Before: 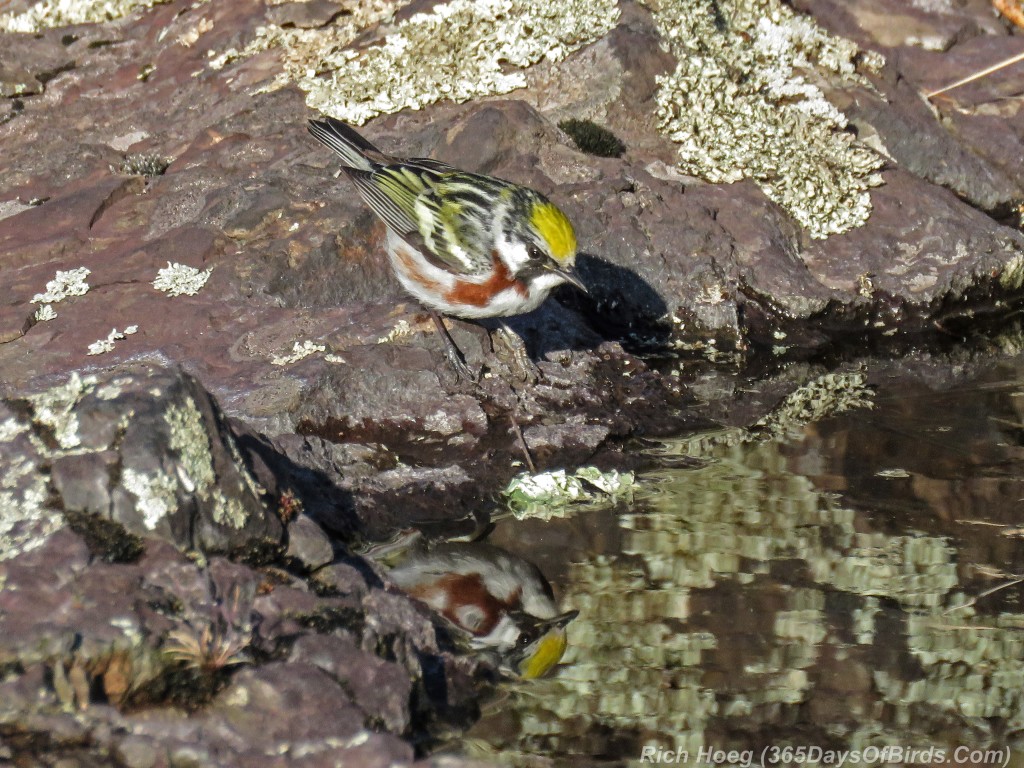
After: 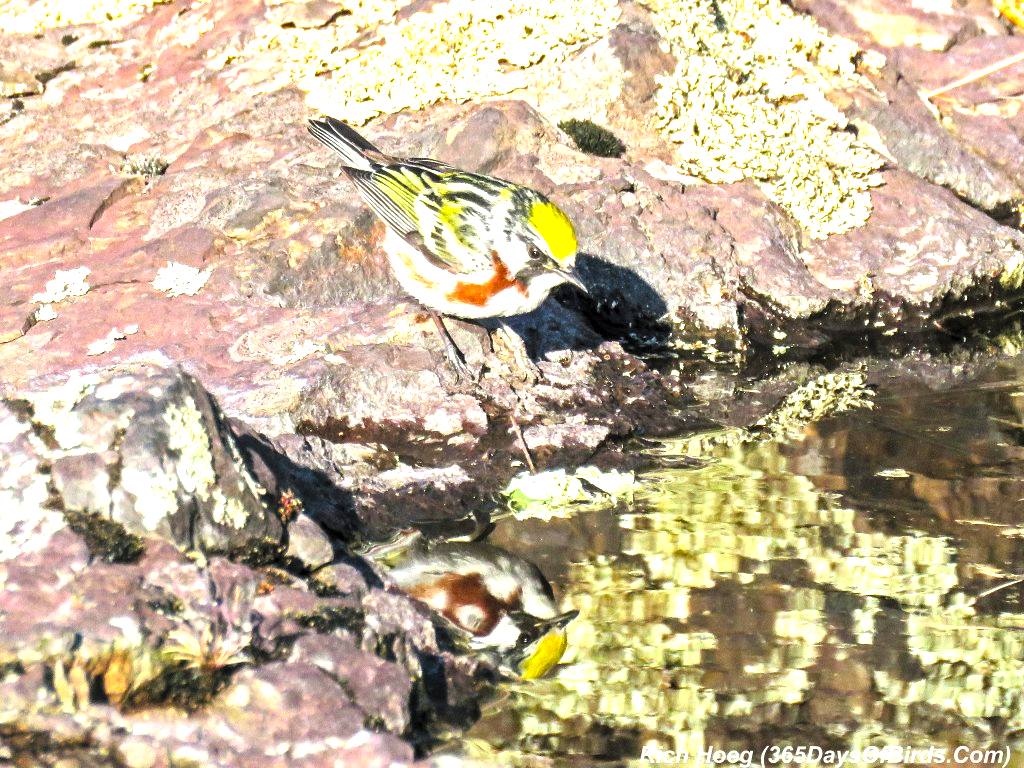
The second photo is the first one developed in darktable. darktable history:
exposure: black level correction 0, exposure 1.999 EV, compensate highlight preservation false
levels: mode automatic, black 0.042%
color balance rgb: shadows lift › chroma 2.006%, shadows lift › hue 138.19°, global offset › luminance 0.477%, perceptual saturation grading › global saturation 25.551%, global vibrance 21.278%
